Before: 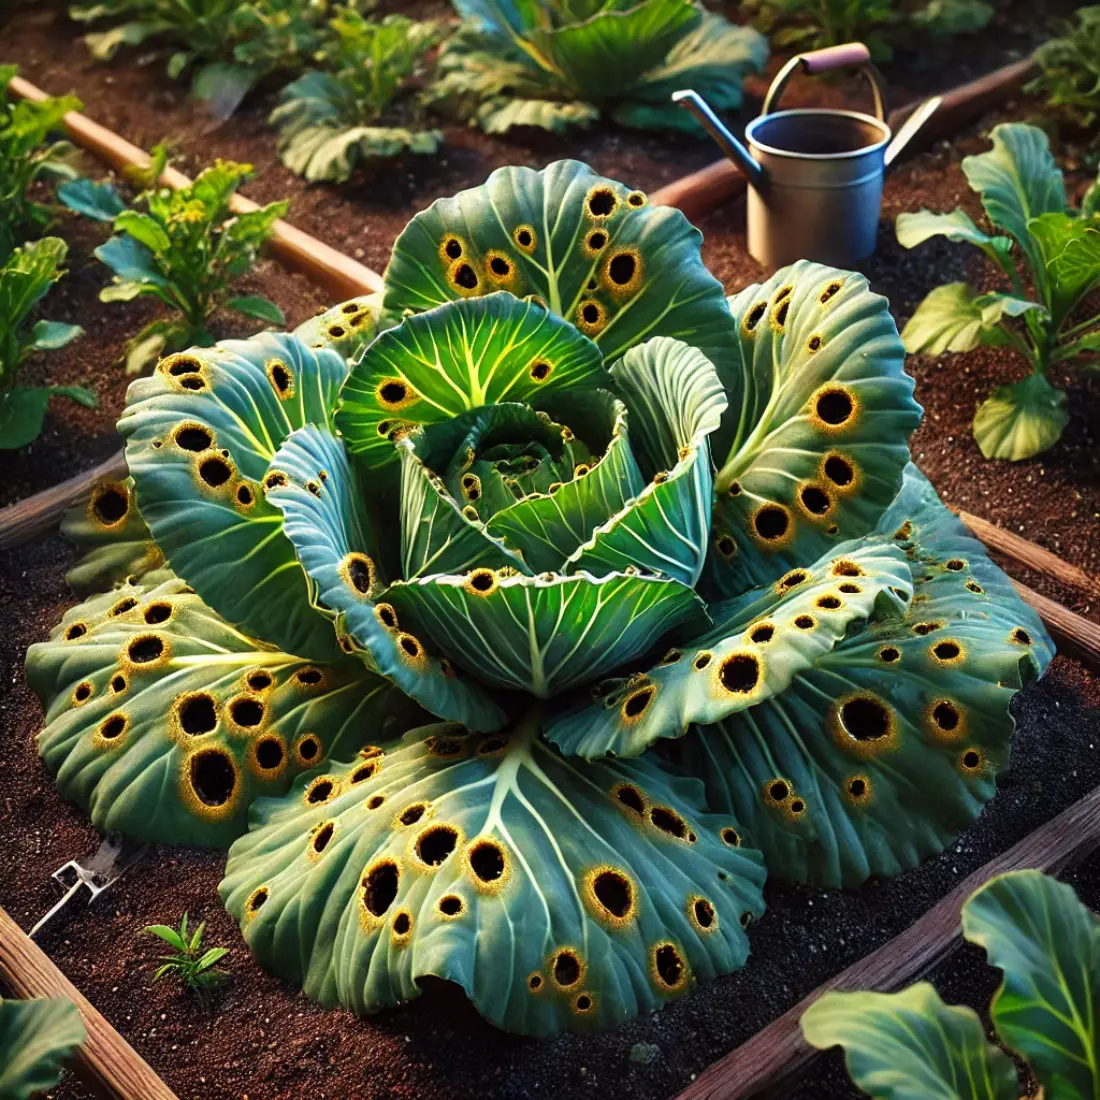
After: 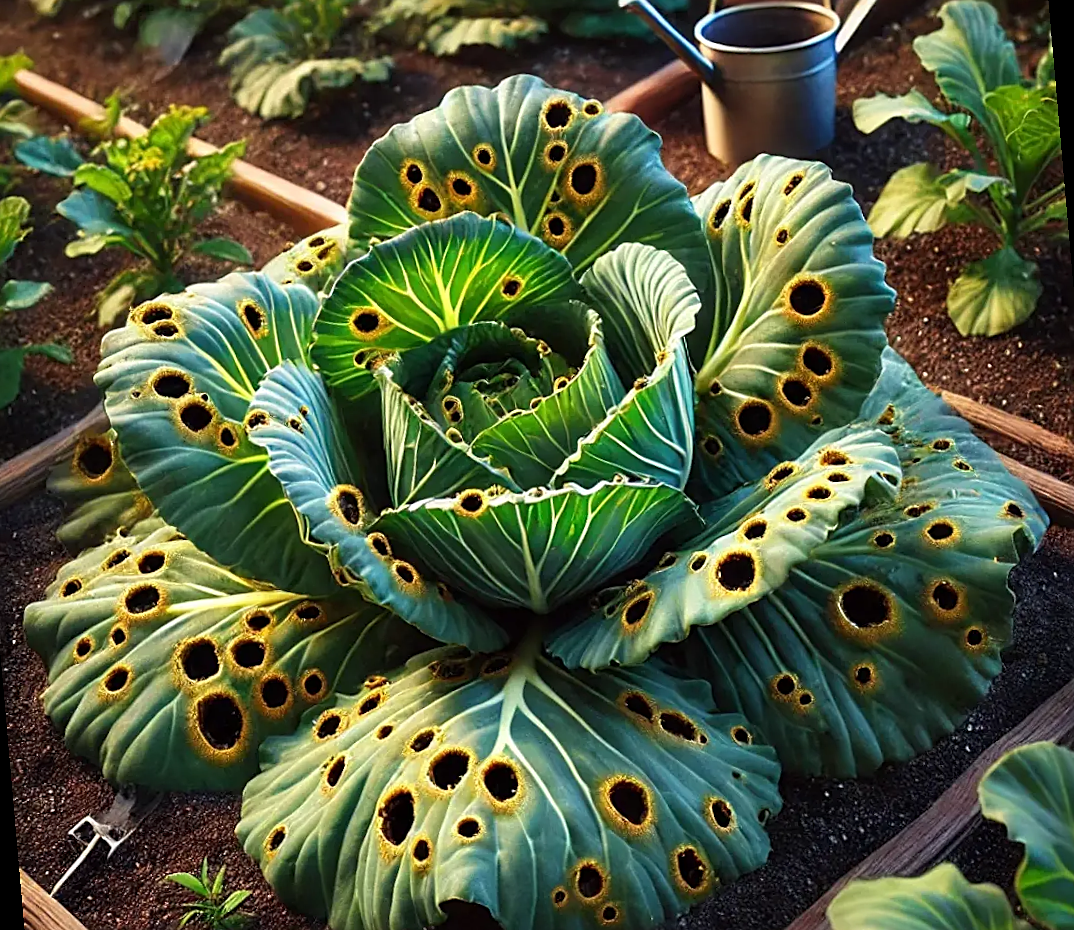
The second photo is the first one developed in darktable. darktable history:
rotate and perspective: rotation -5°, crop left 0.05, crop right 0.952, crop top 0.11, crop bottom 0.89
sharpen: on, module defaults
